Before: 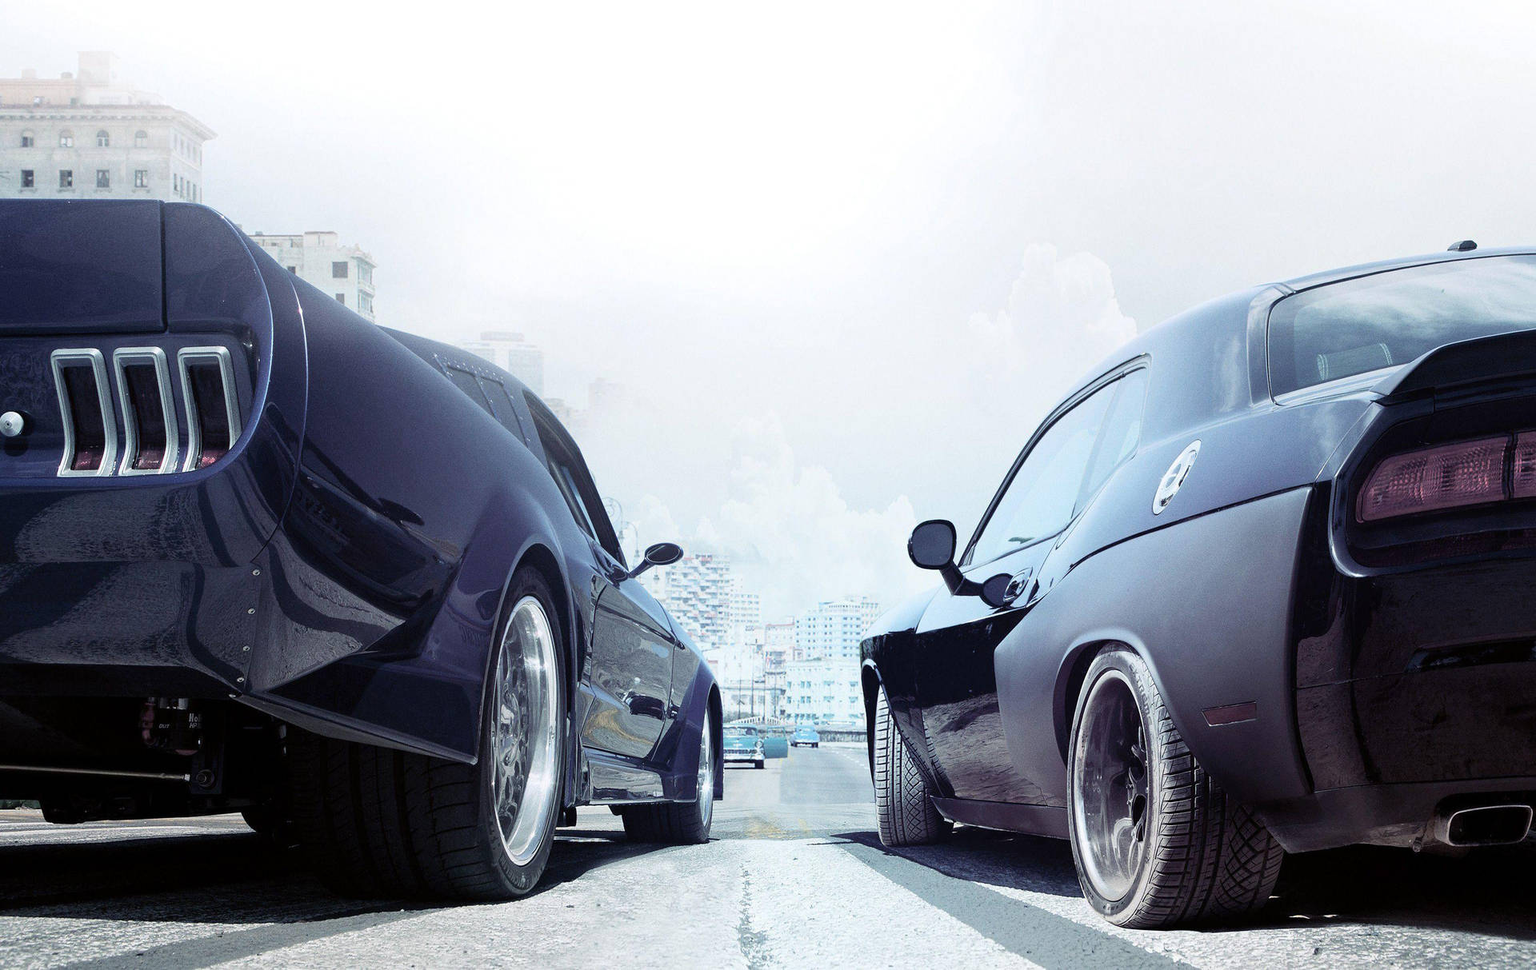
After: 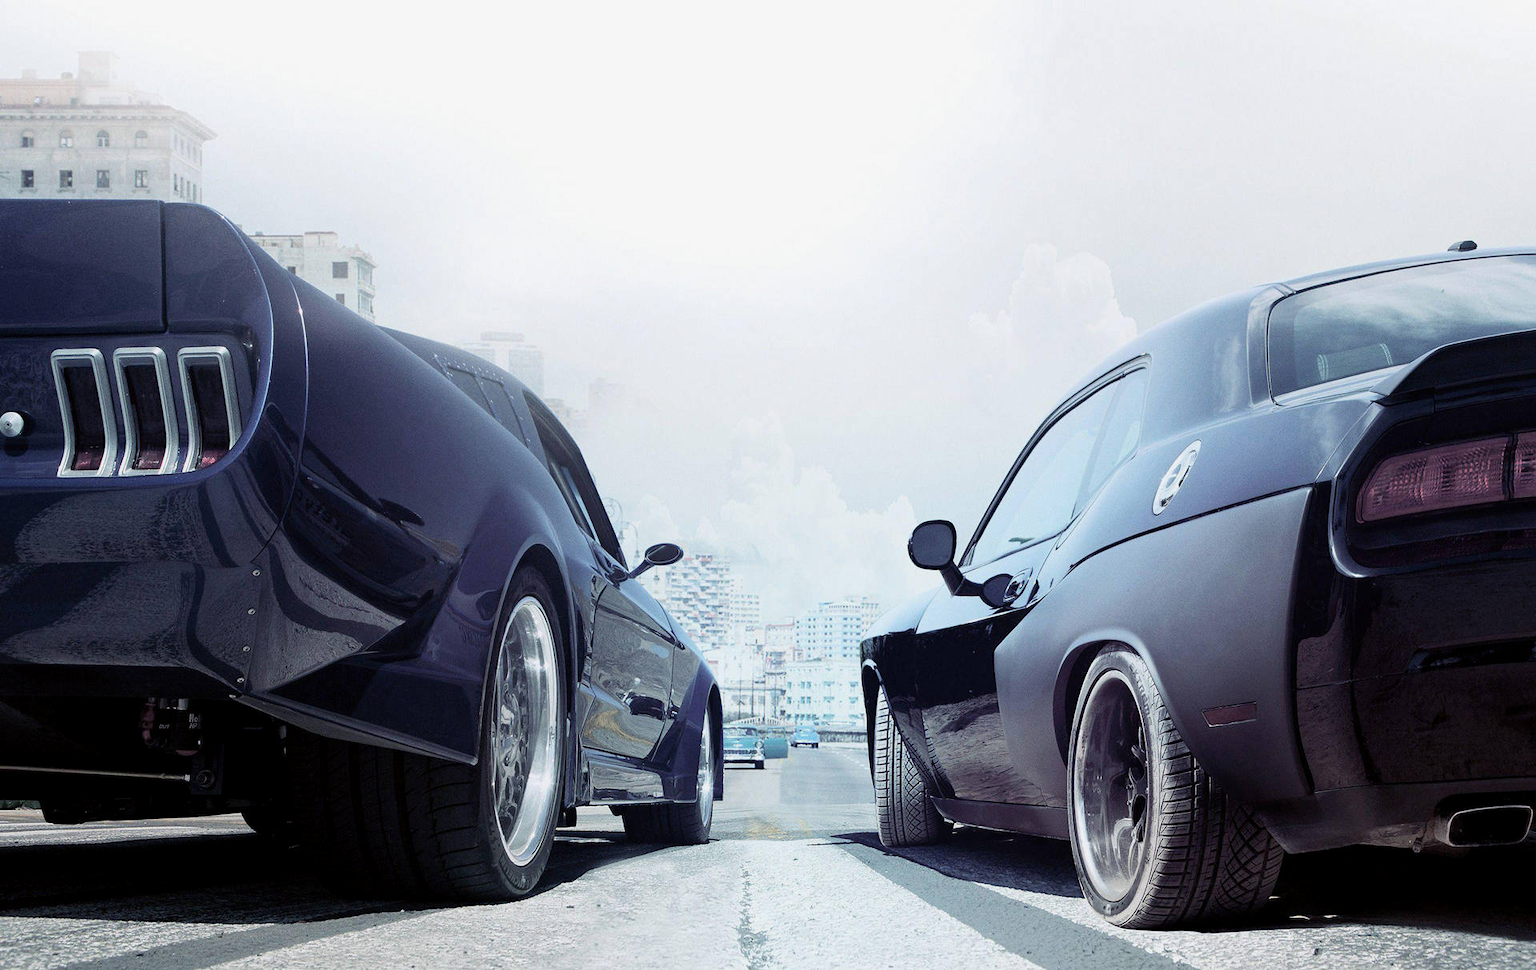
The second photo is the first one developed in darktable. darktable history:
exposure: black level correction 0.001, exposure -0.124 EV, compensate highlight preservation false
